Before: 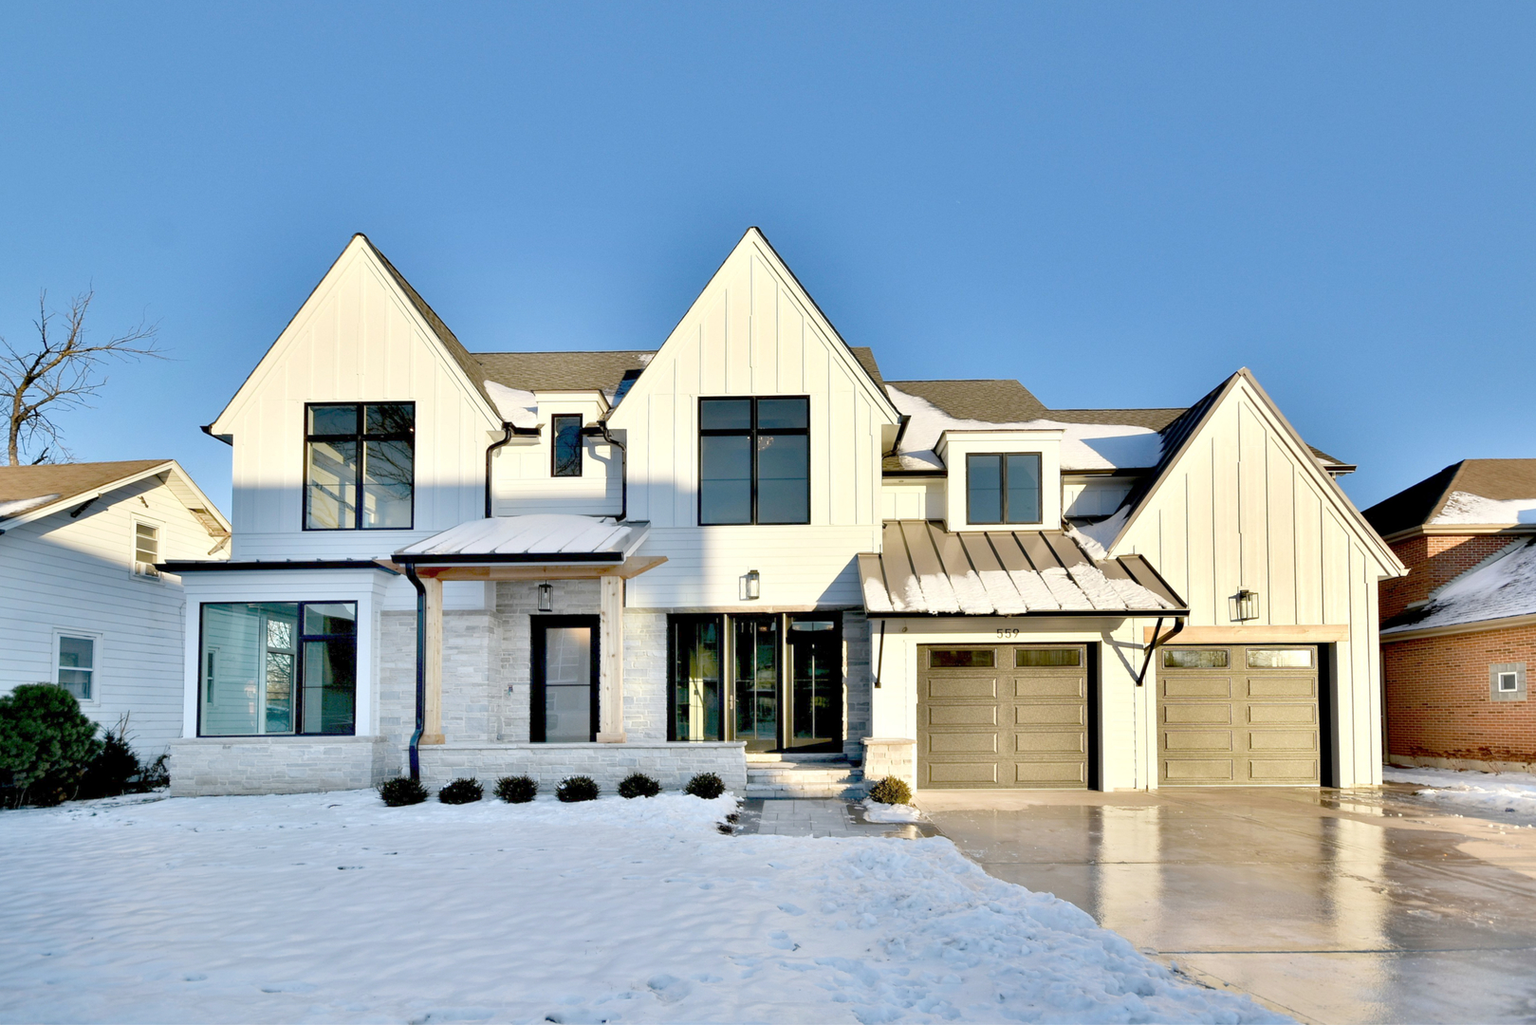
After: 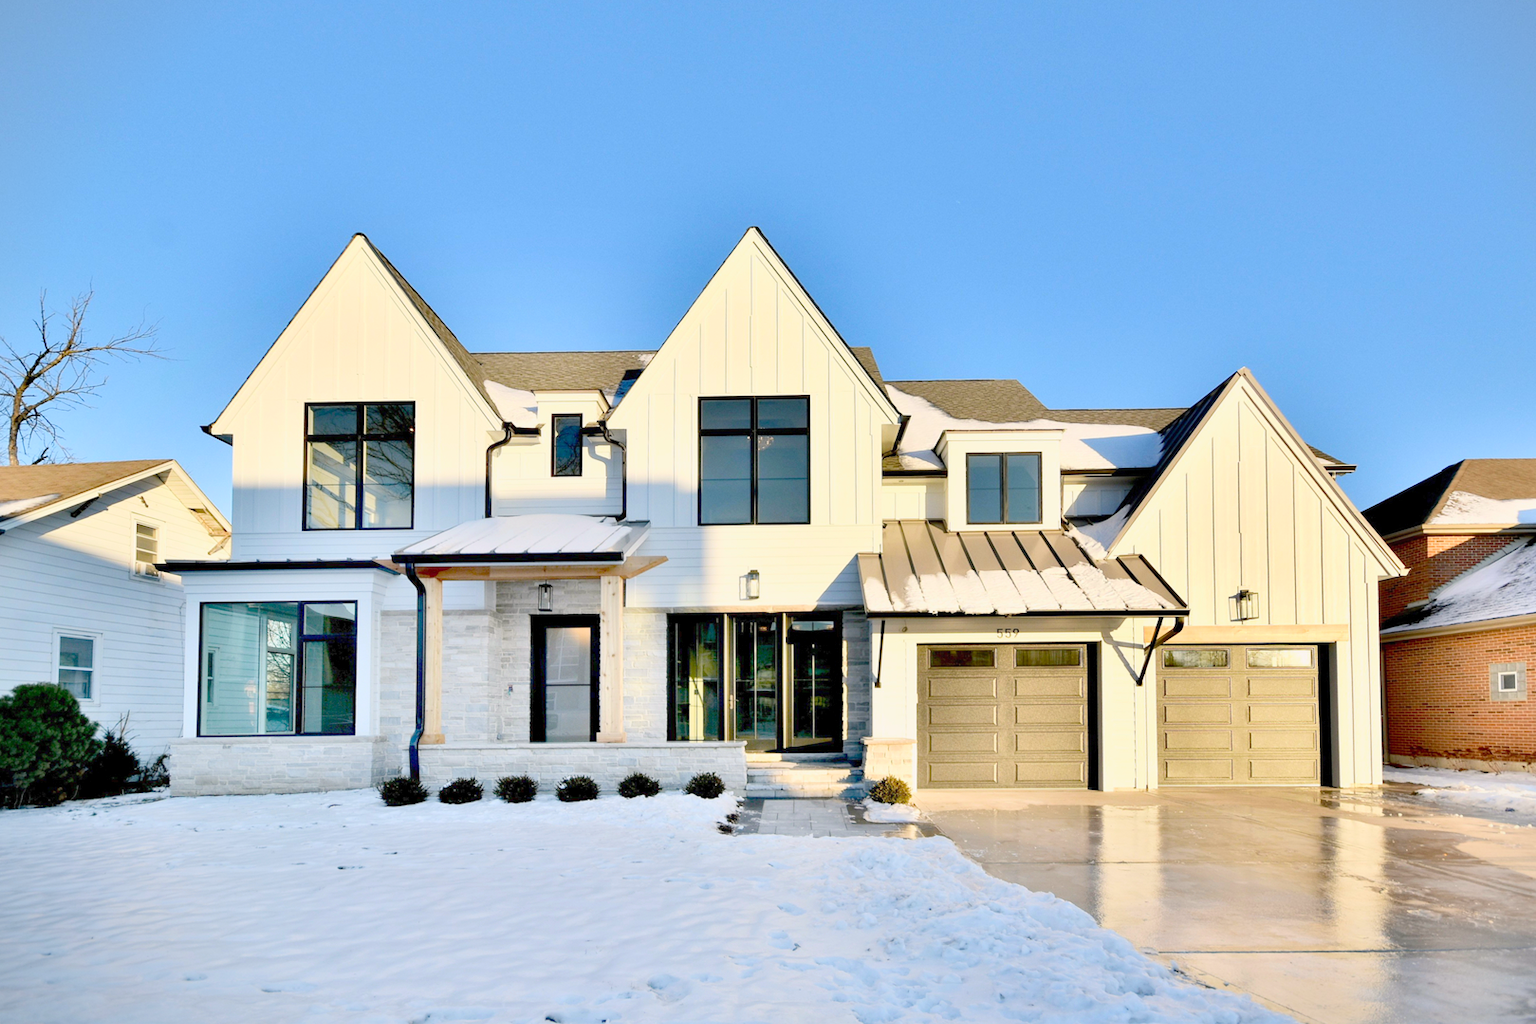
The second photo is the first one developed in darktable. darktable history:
contrast brightness saturation: contrast 0.197, brightness 0.156, saturation 0.223
color balance rgb: shadows lift › luminance -9.576%, highlights gain › chroma 0.789%, highlights gain › hue 56.68°, perceptual saturation grading › global saturation -0.09%, contrast -9.597%
exposure: compensate exposure bias true, compensate highlight preservation false
vignetting: fall-off start 100.62%, fall-off radius 72.03%, brightness -0.471, center (0.034, -0.095), width/height ratio 1.177
